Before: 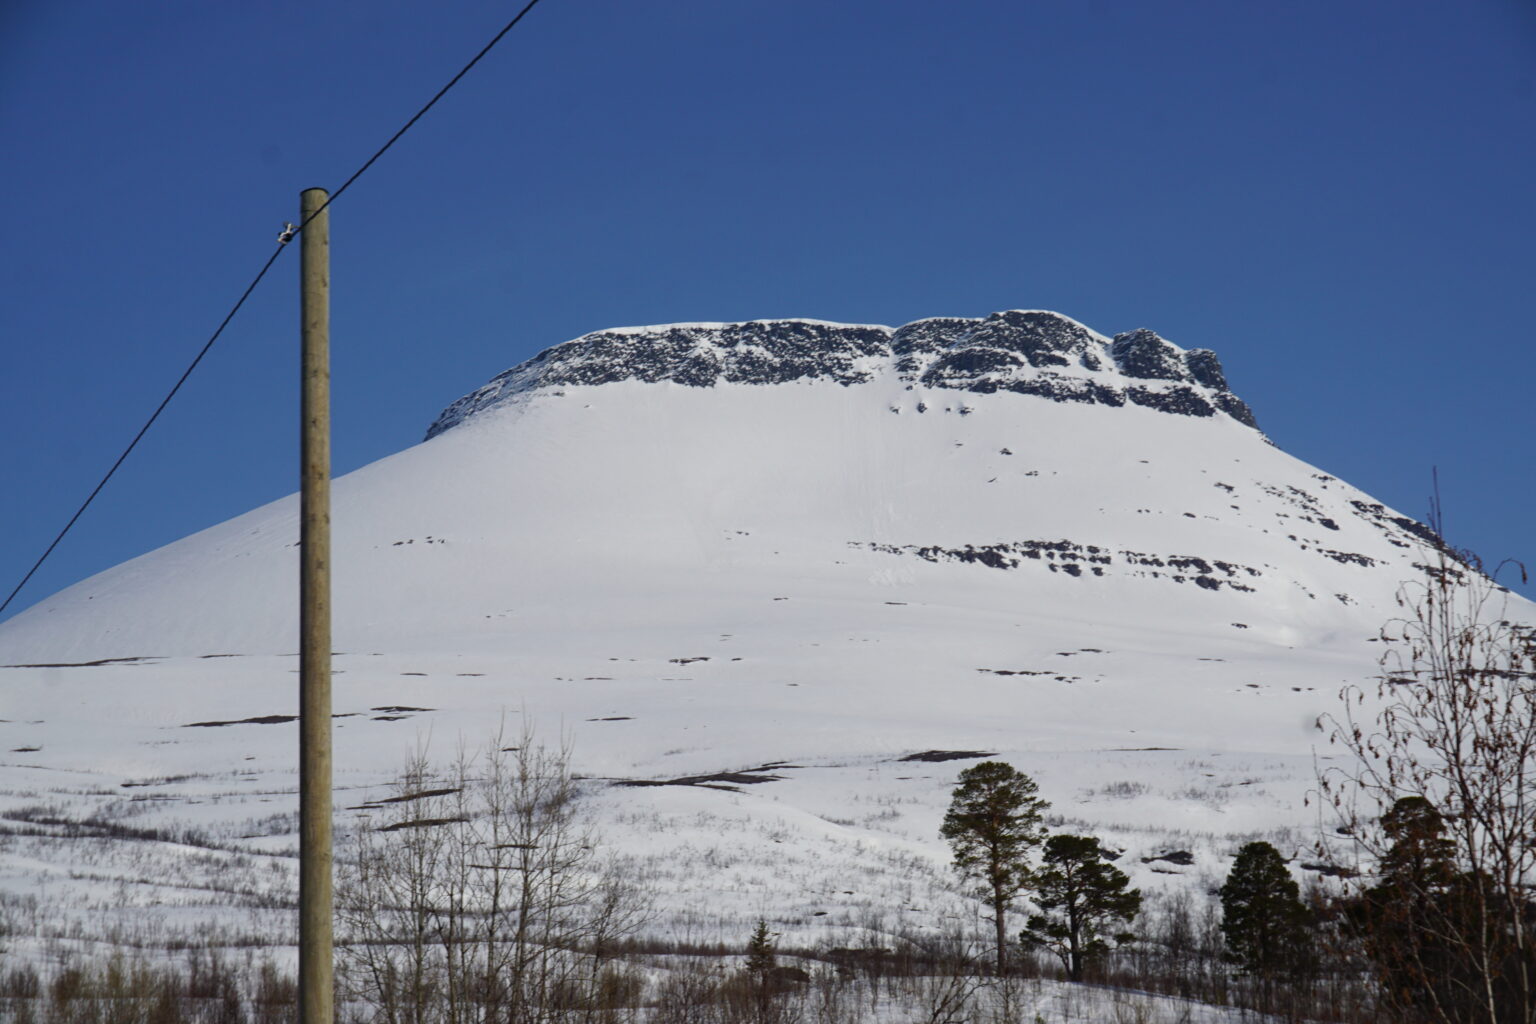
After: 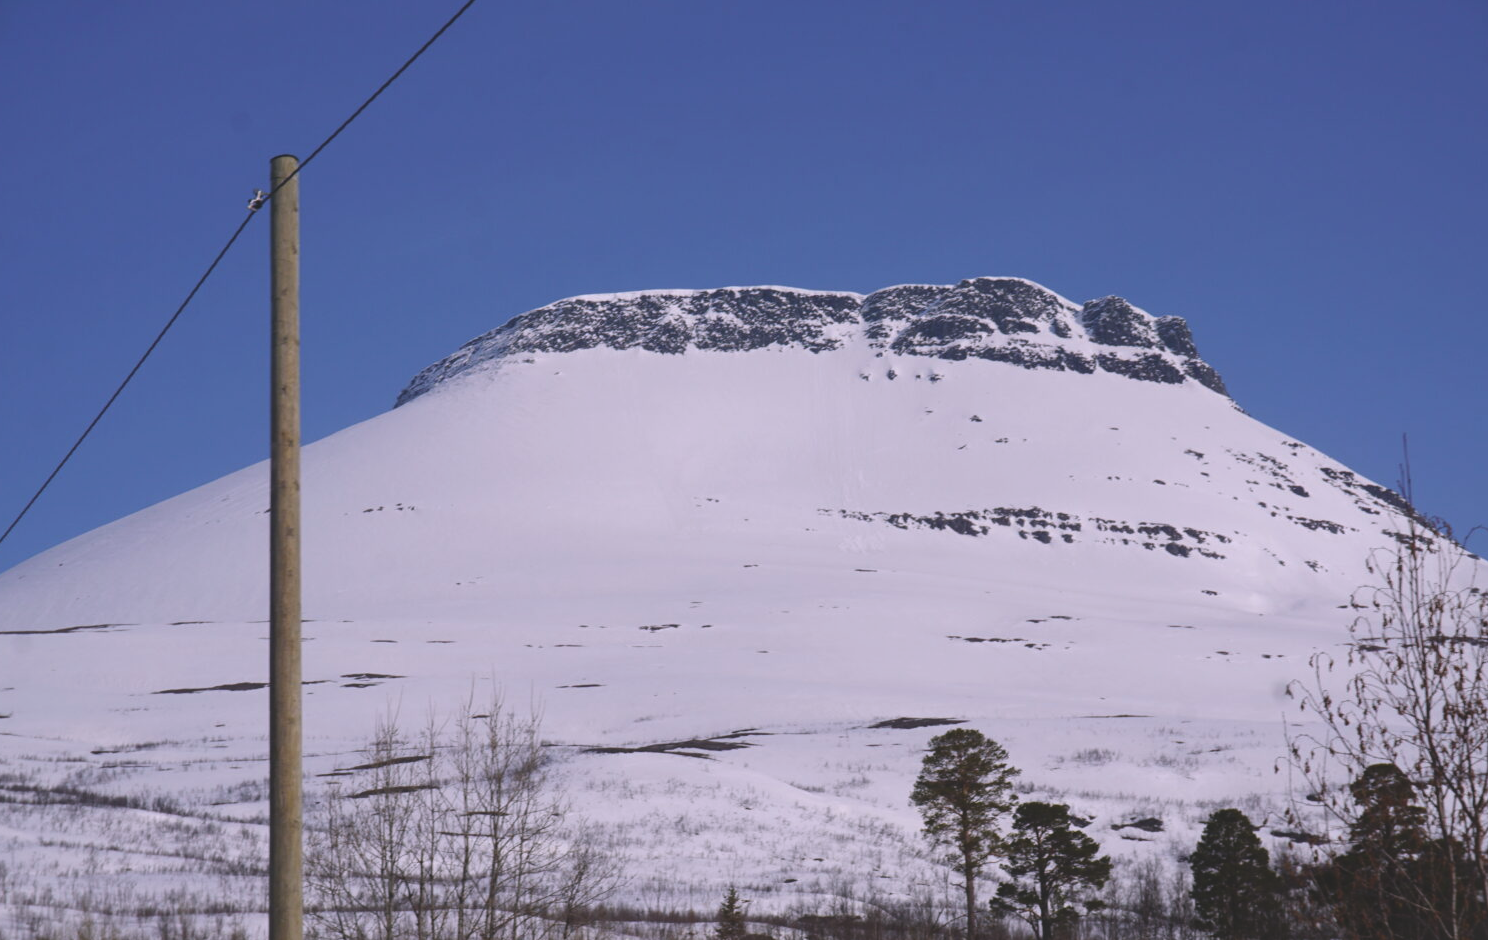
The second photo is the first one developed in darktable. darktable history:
white balance: red 1.066, blue 1.119
color balance: lift [1.01, 1, 1, 1], gamma [1.097, 1, 1, 1], gain [0.85, 1, 1, 1]
crop: left 1.964%, top 3.251%, right 1.122%, bottom 4.933%
